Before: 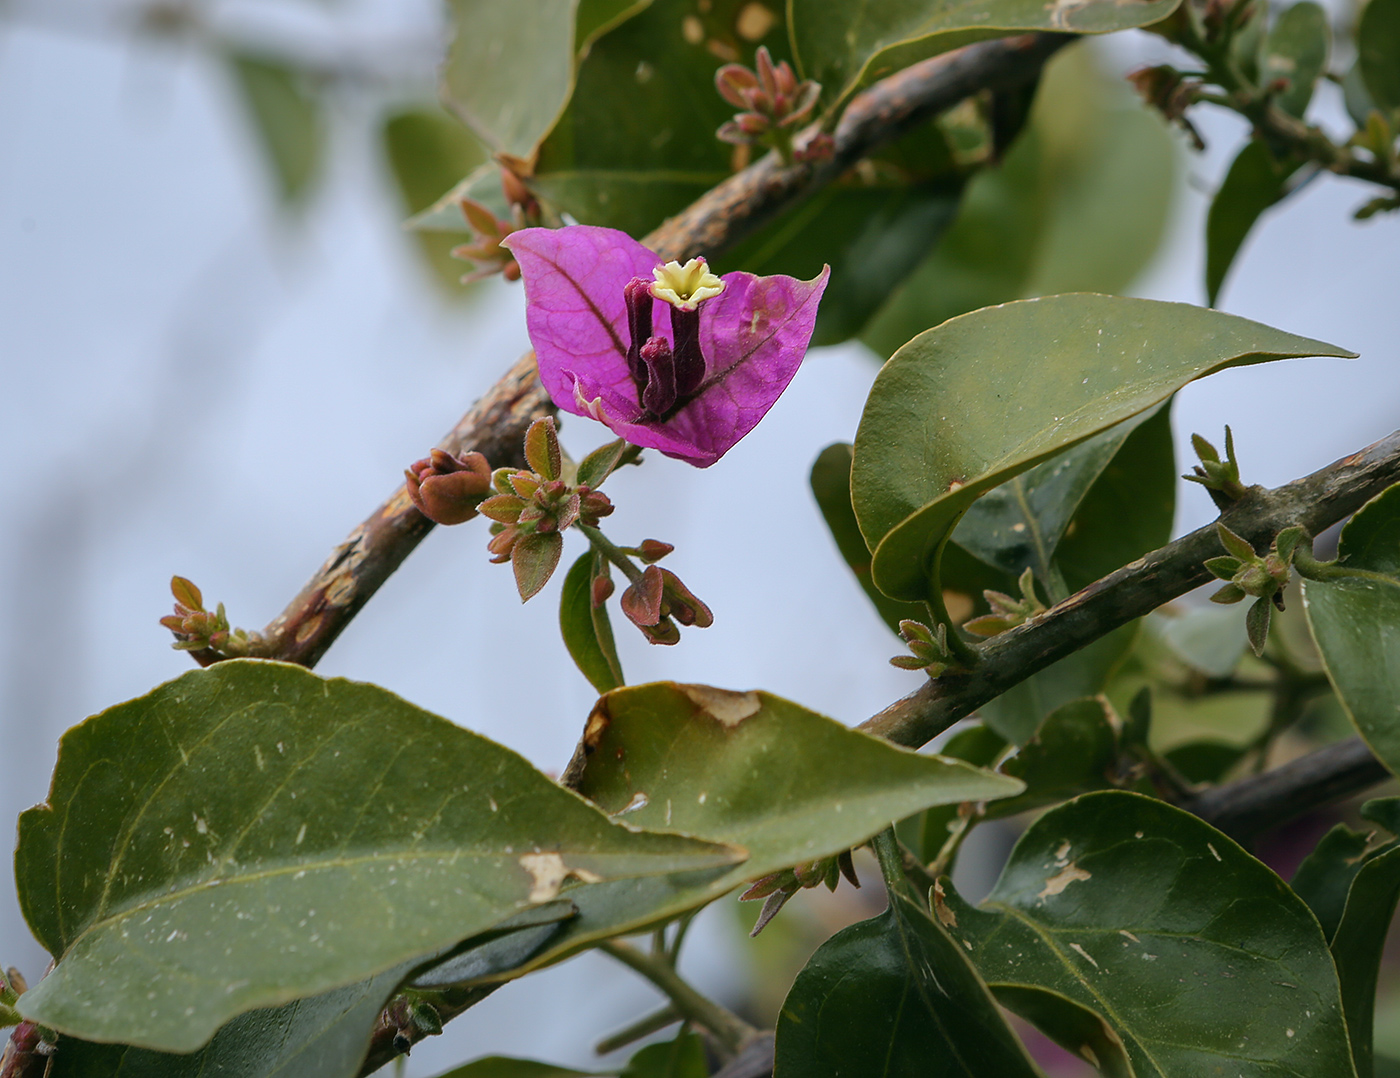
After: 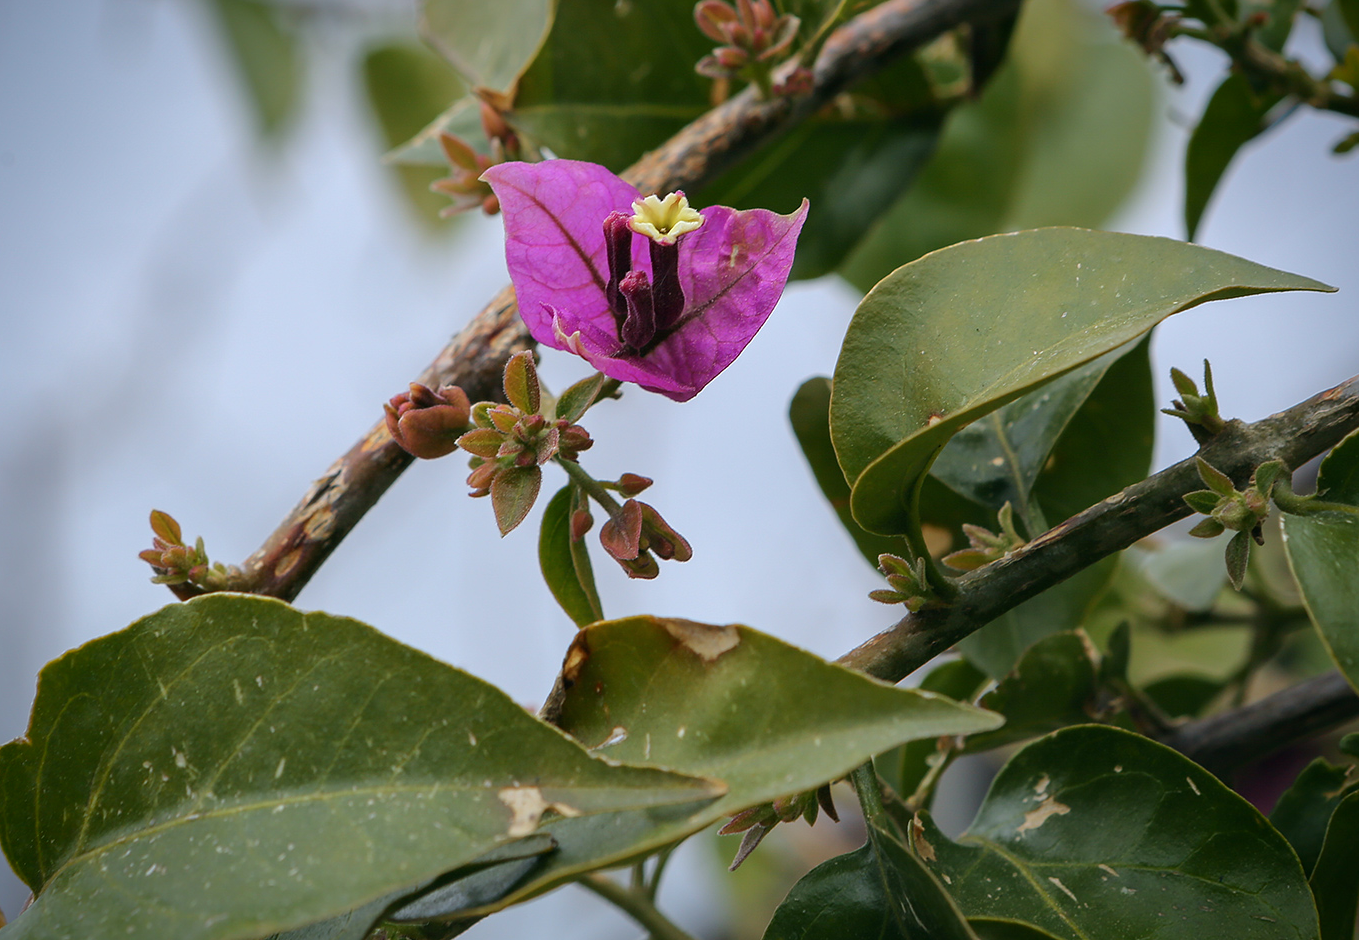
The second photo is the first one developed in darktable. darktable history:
crop: left 1.507%, top 6.147%, right 1.379%, bottom 6.637%
vignetting: fall-off start 88.53%, fall-off radius 44.2%, saturation 0.376, width/height ratio 1.161
